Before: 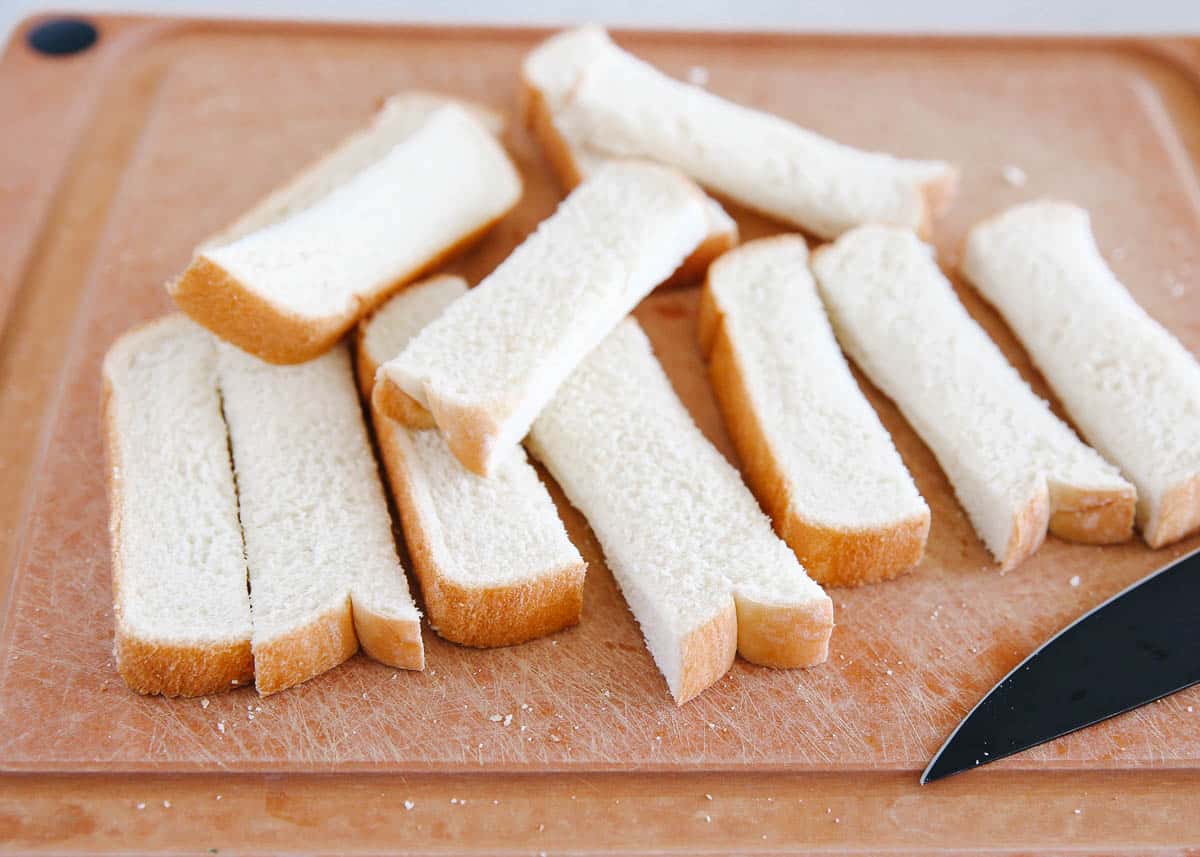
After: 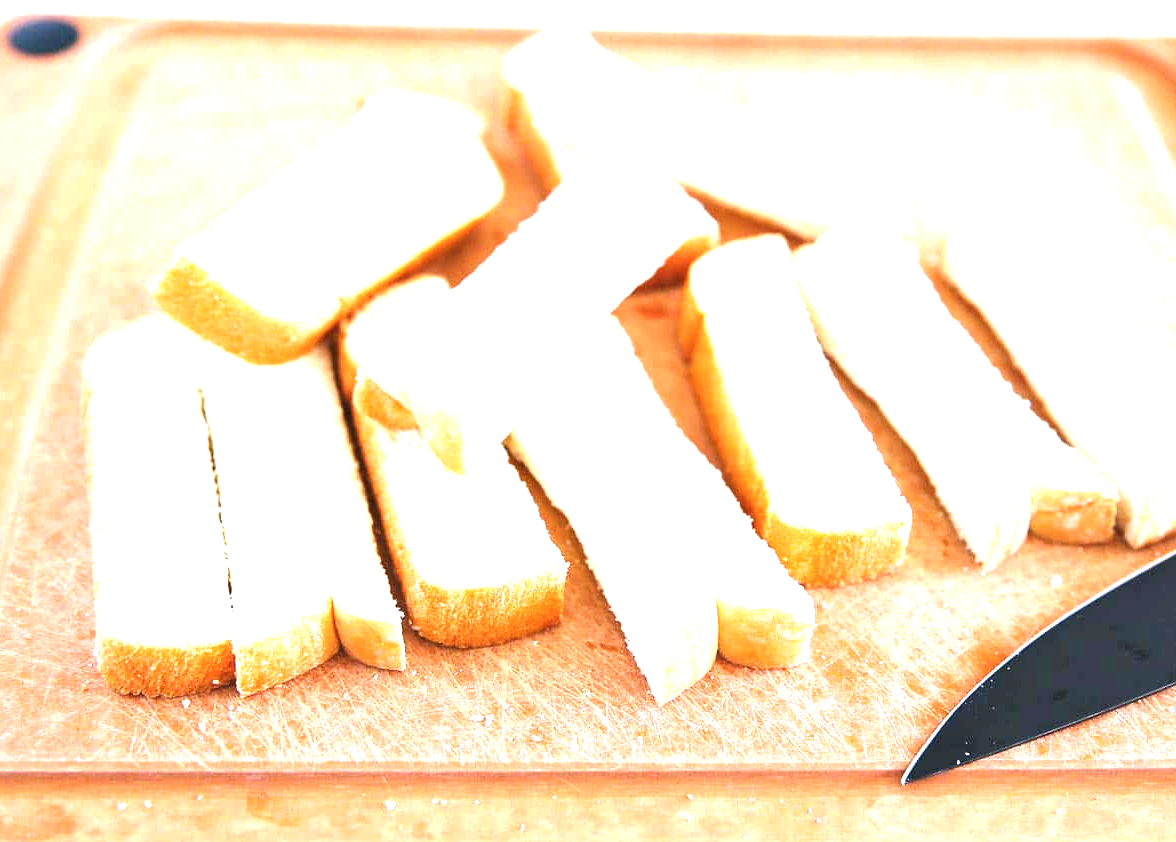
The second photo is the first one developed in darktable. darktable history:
color balance rgb: perceptual saturation grading › global saturation 0.848%
exposure: black level correction 0, exposure 1.634 EV, compensate exposure bias true, compensate highlight preservation false
crop: left 1.661%, right 0.267%, bottom 1.669%
